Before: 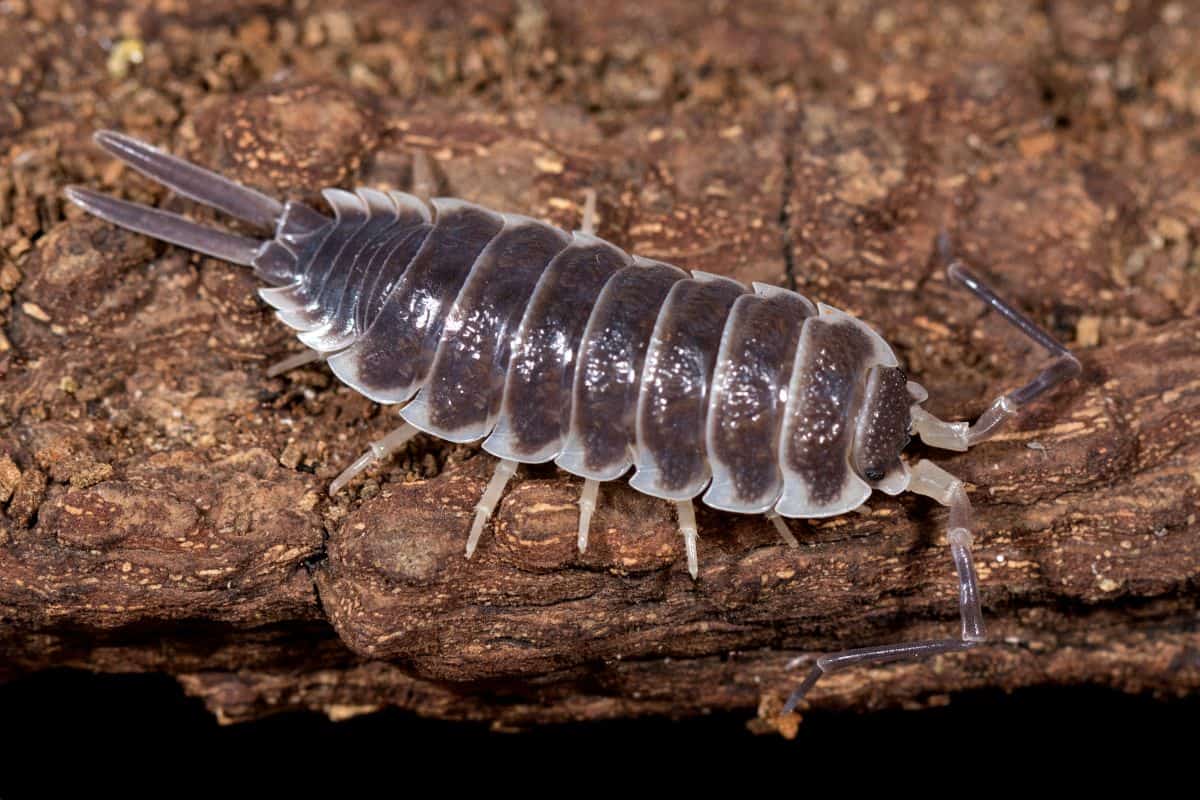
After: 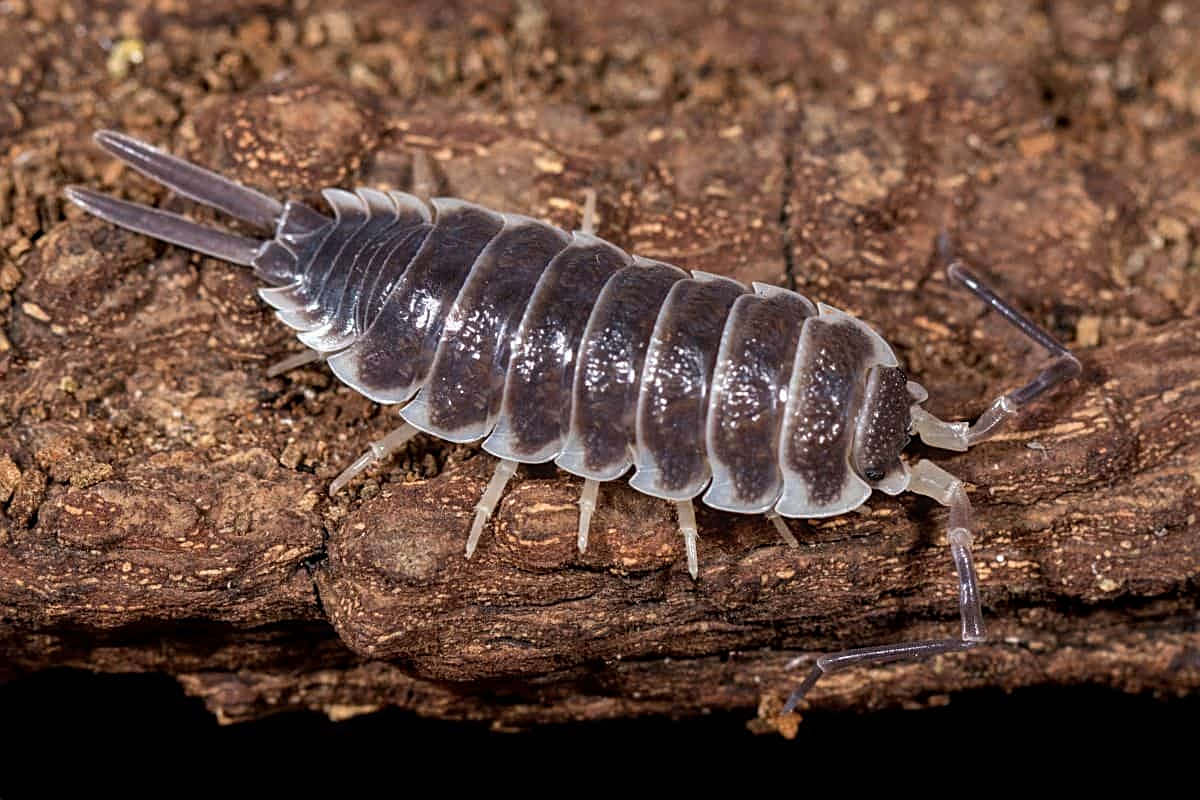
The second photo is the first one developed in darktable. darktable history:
sharpen: on, module defaults
local contrast: detail 114%
